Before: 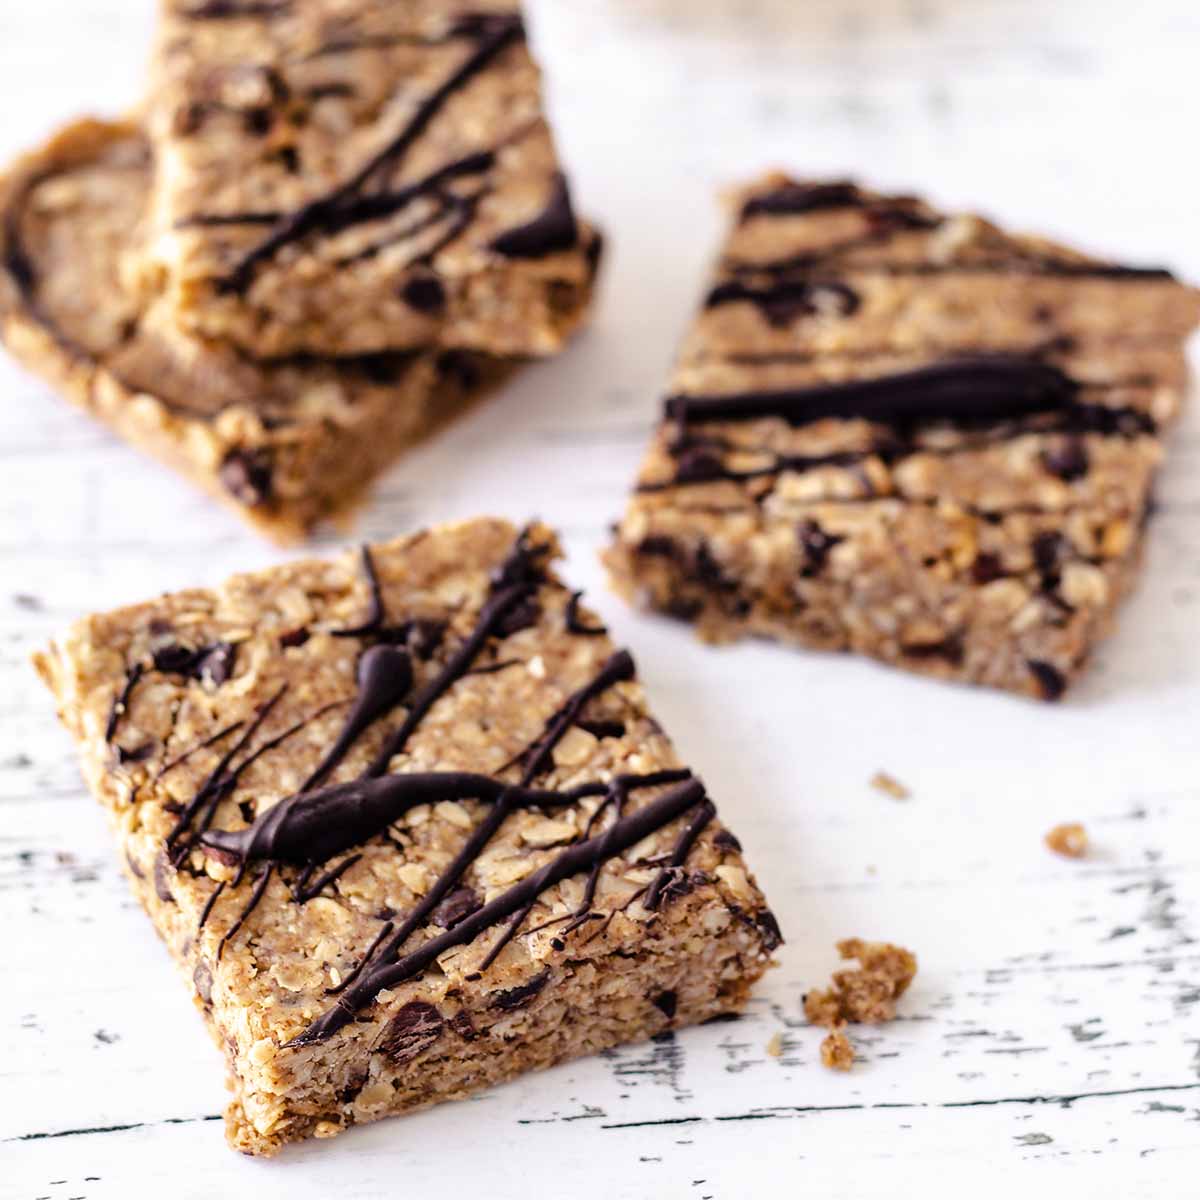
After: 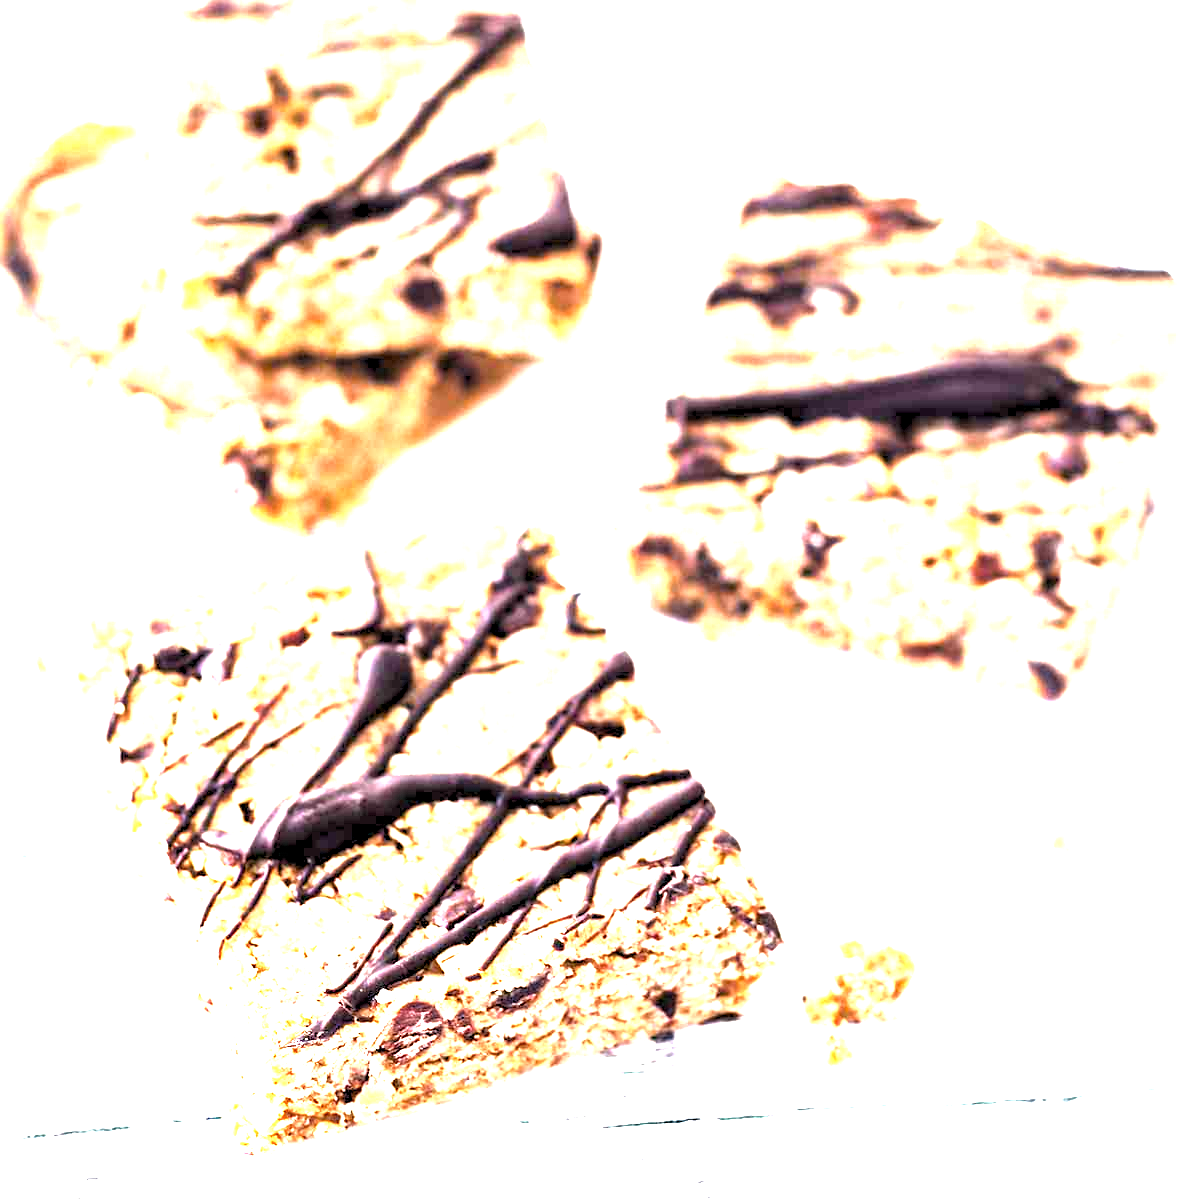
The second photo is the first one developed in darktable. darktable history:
exposure: exposure 3 EV, compensate highlight preservation false
local contrast: mode bilateral grid, contrast 20, coarseness 50, detail 120%, midtone range 0.2
rgb levels: levels [[0.01, 0.419, 0.839], [0, 0.5, 1], [0, 0.5, 1]]
contrast brightness saturation: saturation -0.05
